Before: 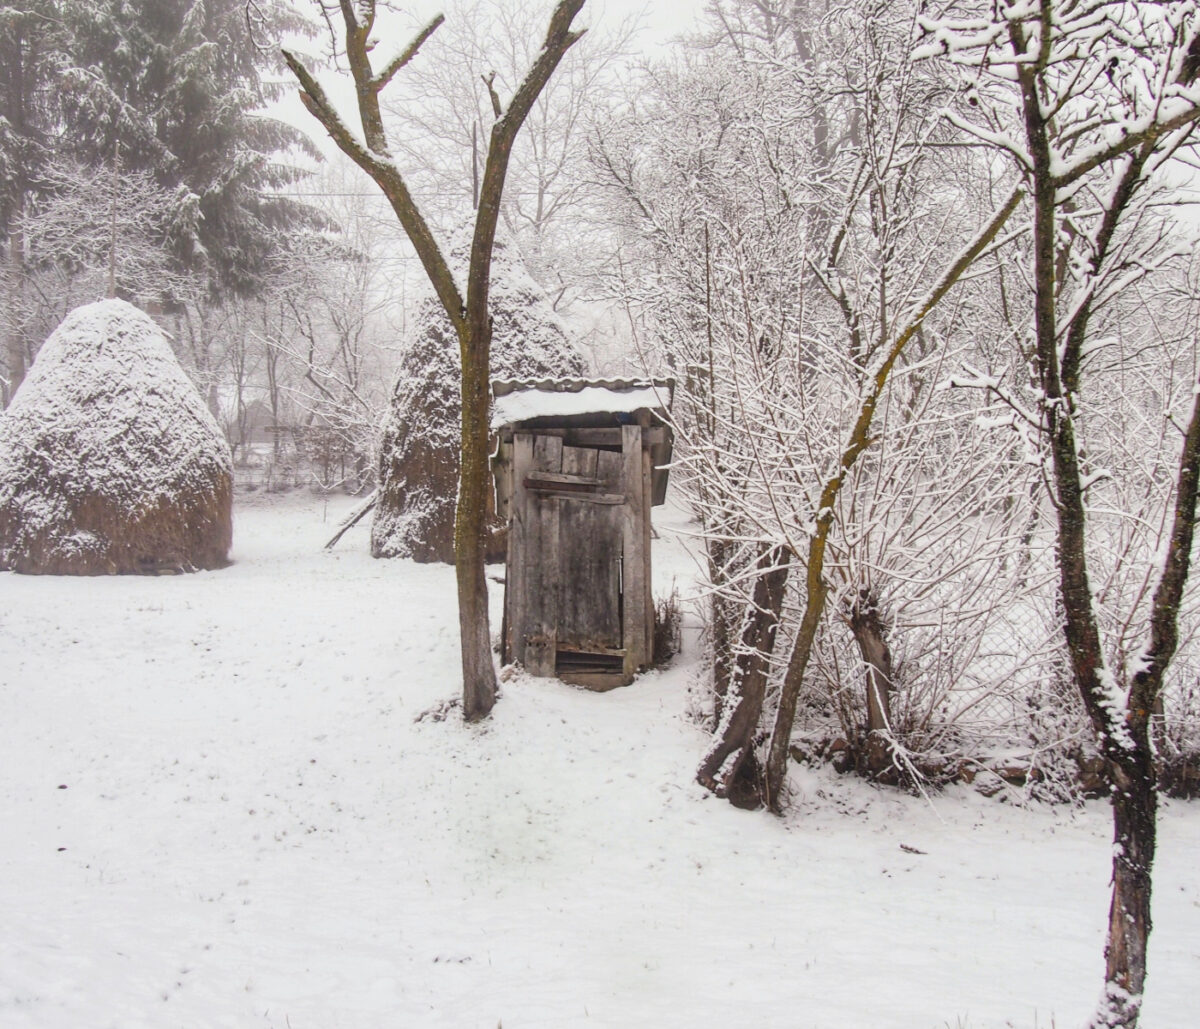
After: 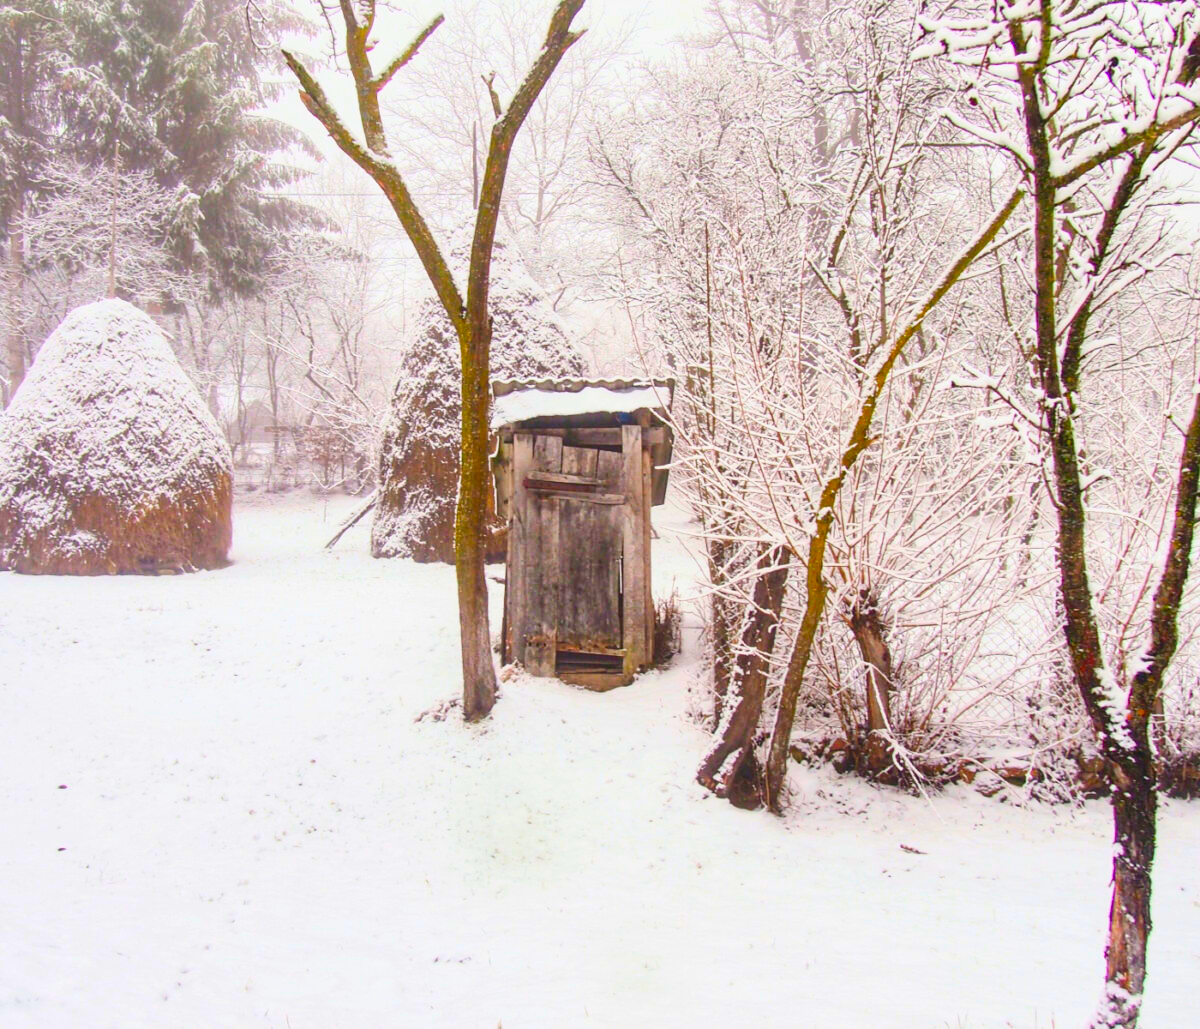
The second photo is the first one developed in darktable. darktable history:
color balance rgb: perceptual saturation grading › global saturation 35%, perceptual saturation grading › highlights -25%, perceptual saturation grading › shadows 25%, global vibrance 10%
contrast brightness saturation: contrast 0.2, brightness 0.2, saturation 0.8
